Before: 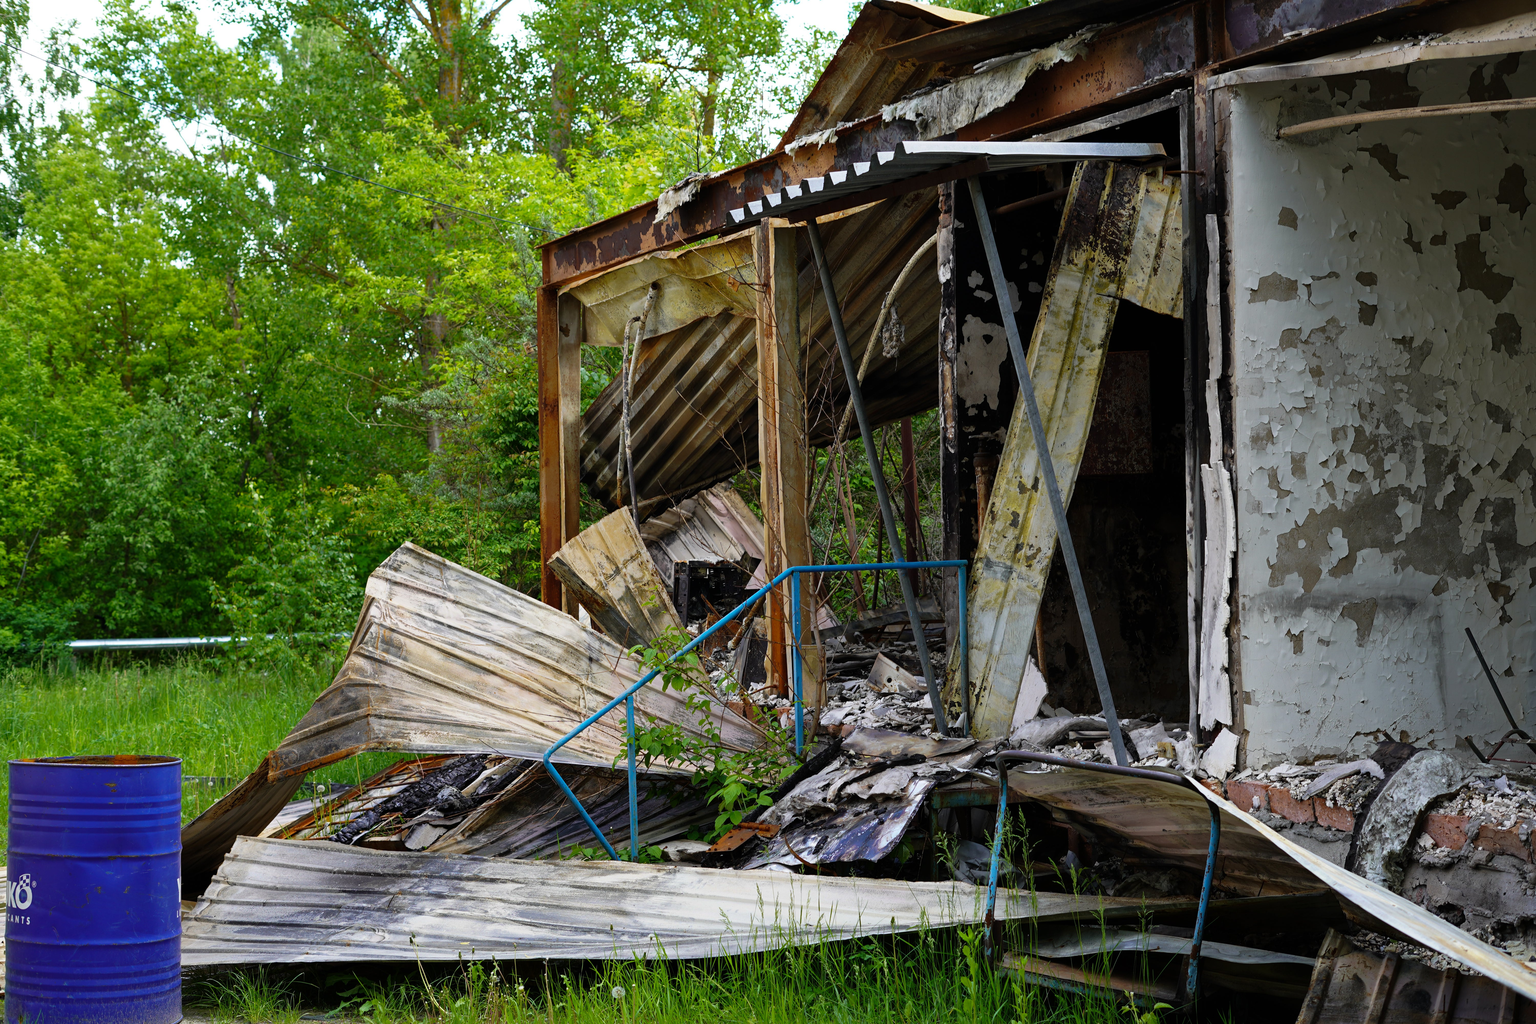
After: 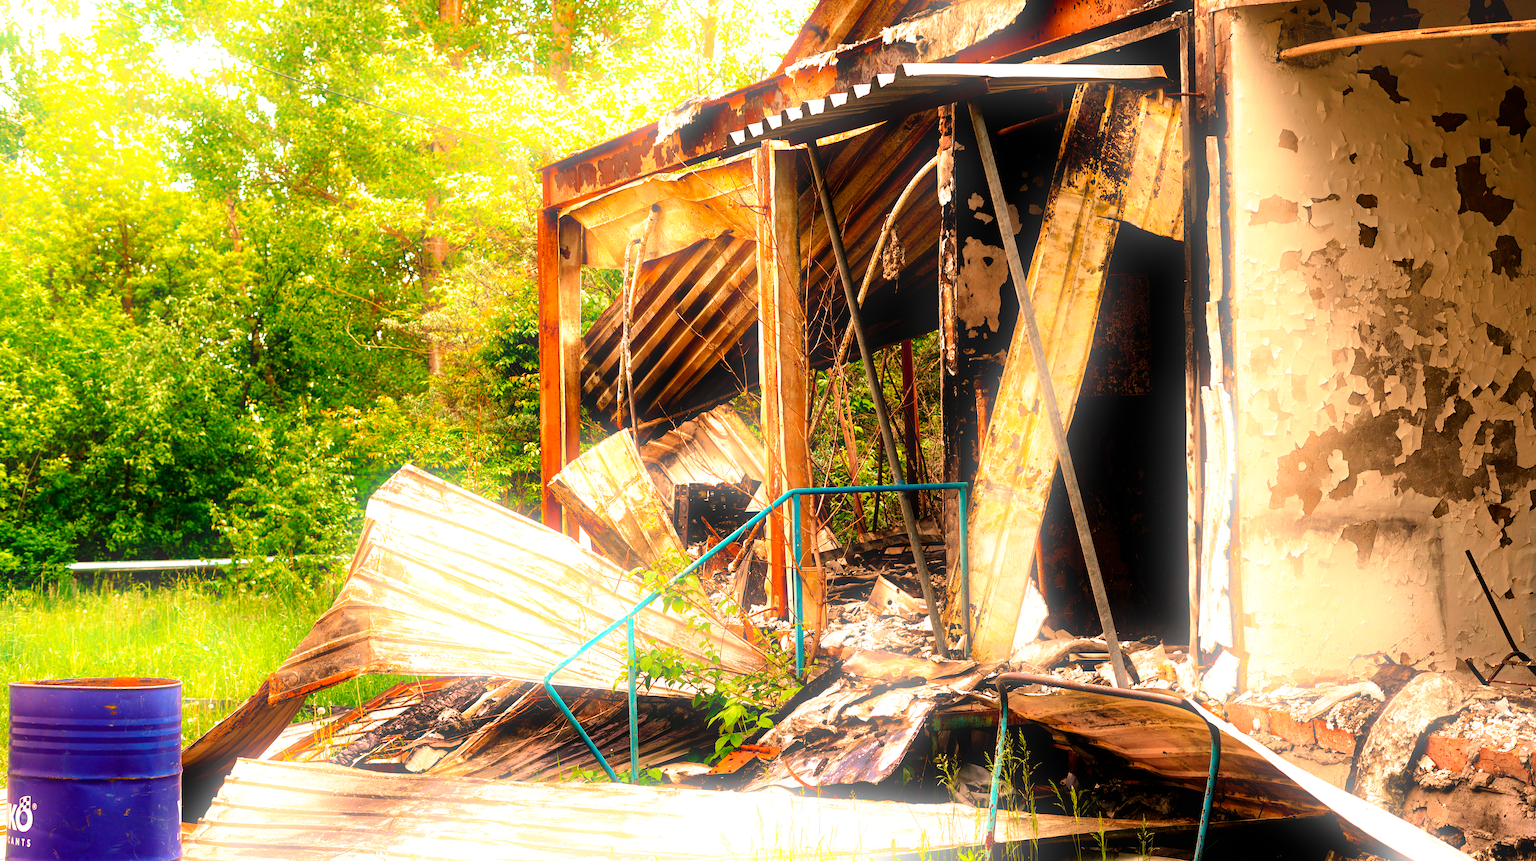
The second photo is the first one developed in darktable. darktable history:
white balance: red 1.467, blue 0.684
filmic rgb: black relative exposure -8.7 EV, white relative exposure 2.7 EV, threshold 3 EV, target black luminance 0%, hardness 6.25, latitude 76.53%, contrast 1.326, shadows ↔ highlights balance -0.349%, preserve chrominance no, color science v4 (2020), enable highlight reconstruction true
crop: top 7.625%, bottom 8.027%
bloom: on, module defaults
exposure: black level correction 0, exposure 1 EV, compensate exposure bias true, compensate highlight preservation false
